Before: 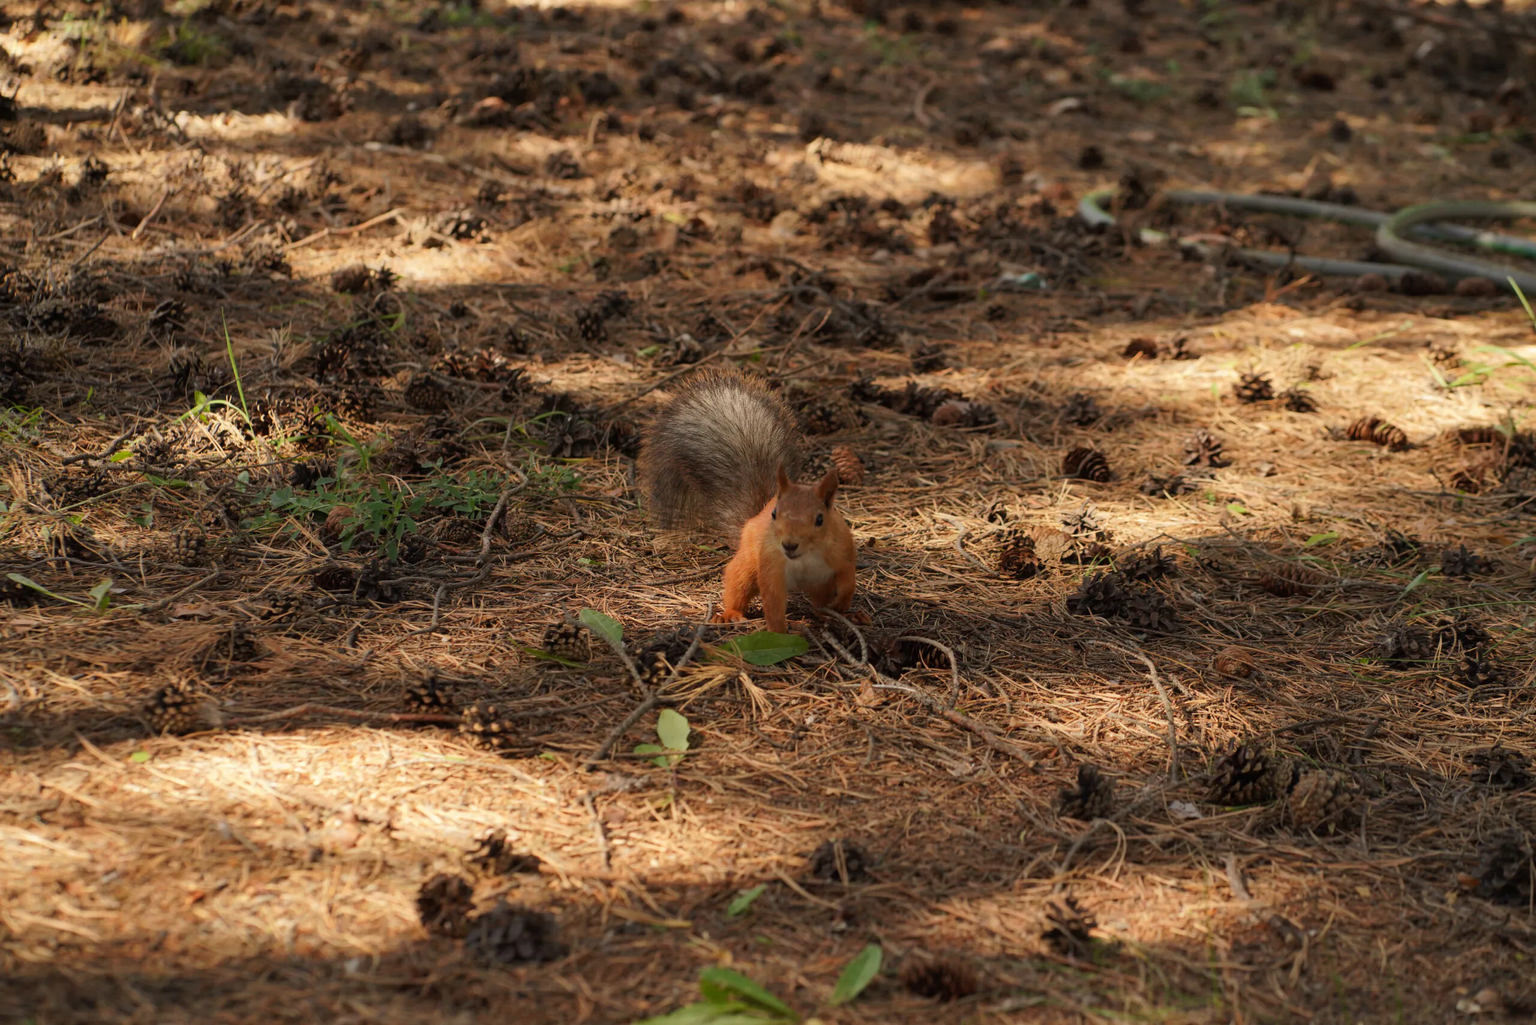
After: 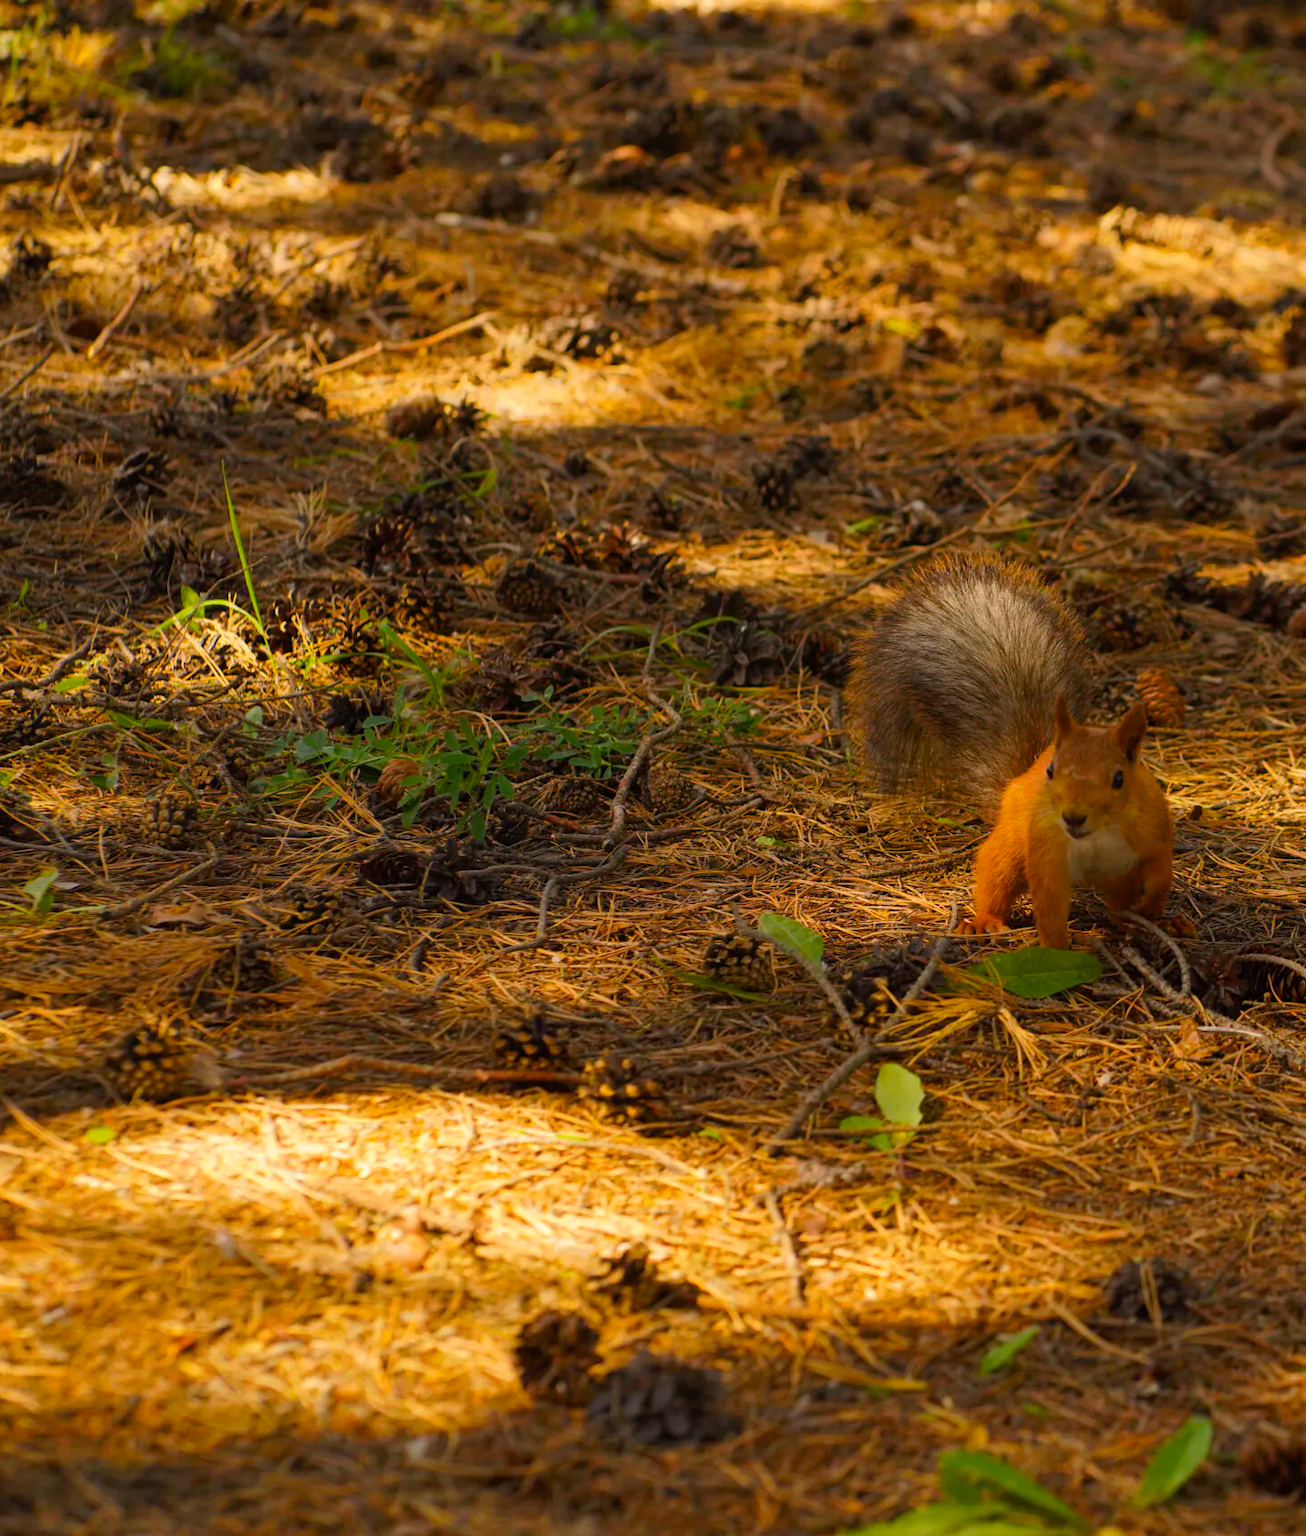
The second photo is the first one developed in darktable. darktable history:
crop: left 4.807%, right 38.45%
color balance rgb: highlights gain › chroma 0.223%, highlights gain › hue 331.36°, linear chroma grading › global chroma 40.62%, perceptual saturation grading › global saturation 18.893%
